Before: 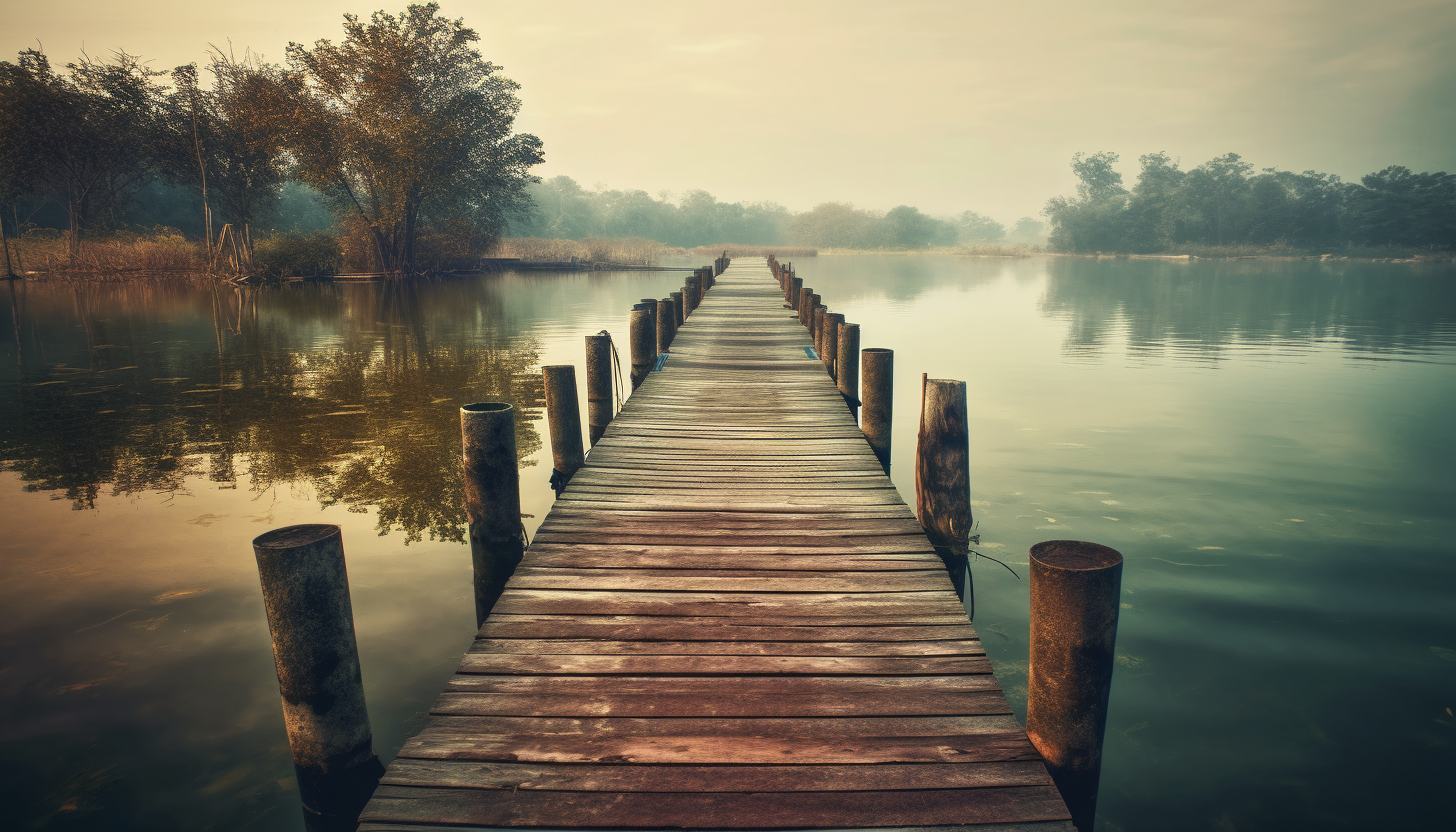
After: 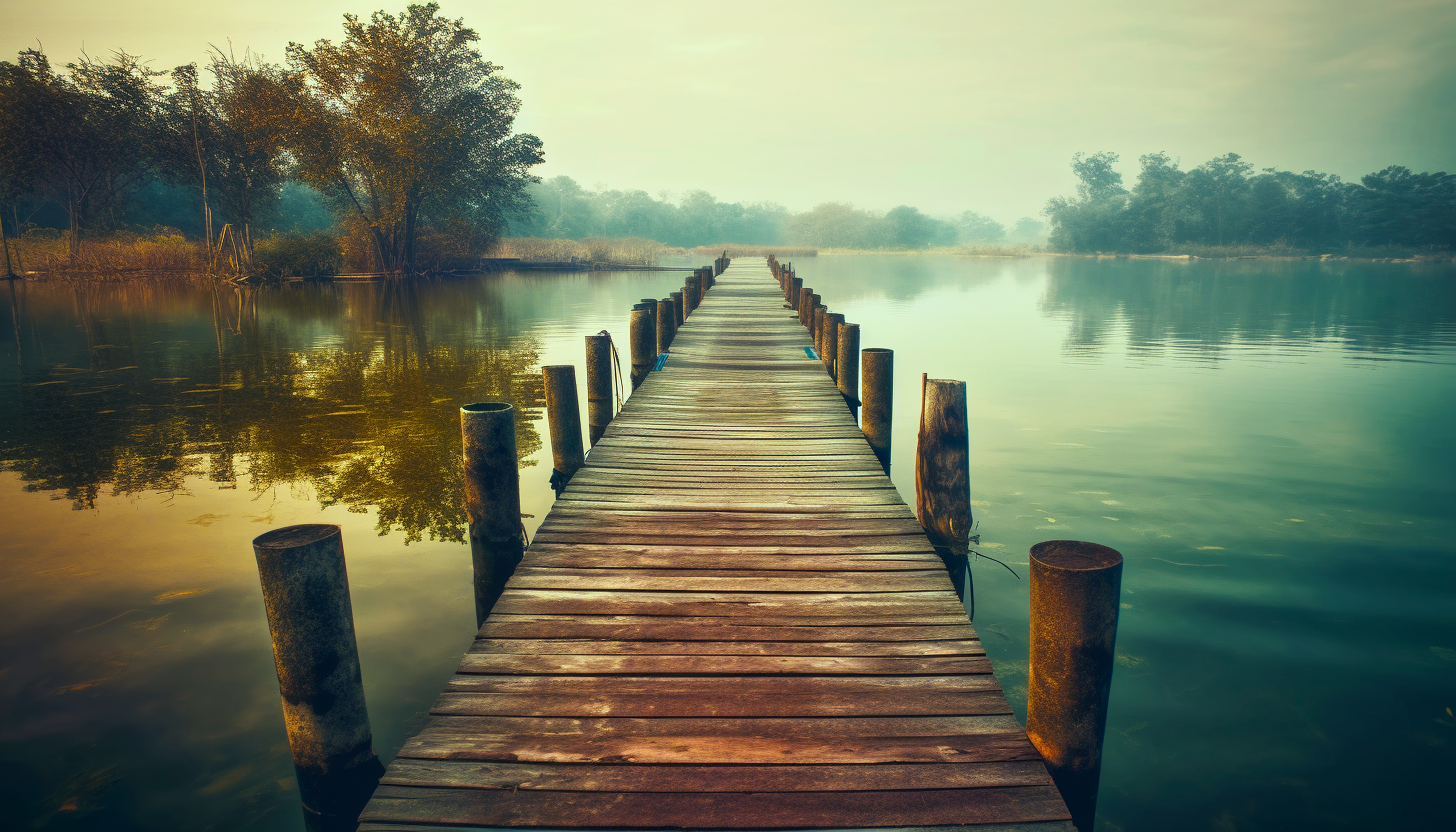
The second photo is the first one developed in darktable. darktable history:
shadows and highlights: shadows 0, highlights 40
exposure: black level correction 0.001, exposure 0.014 EV, compensate highlight preservation false
color balance rgb: linear chroma grading › global chroma 15%, perceptual saturation grading › global saturation 30%
color correction: highlights a* -10.04, highlights b* -10.37
